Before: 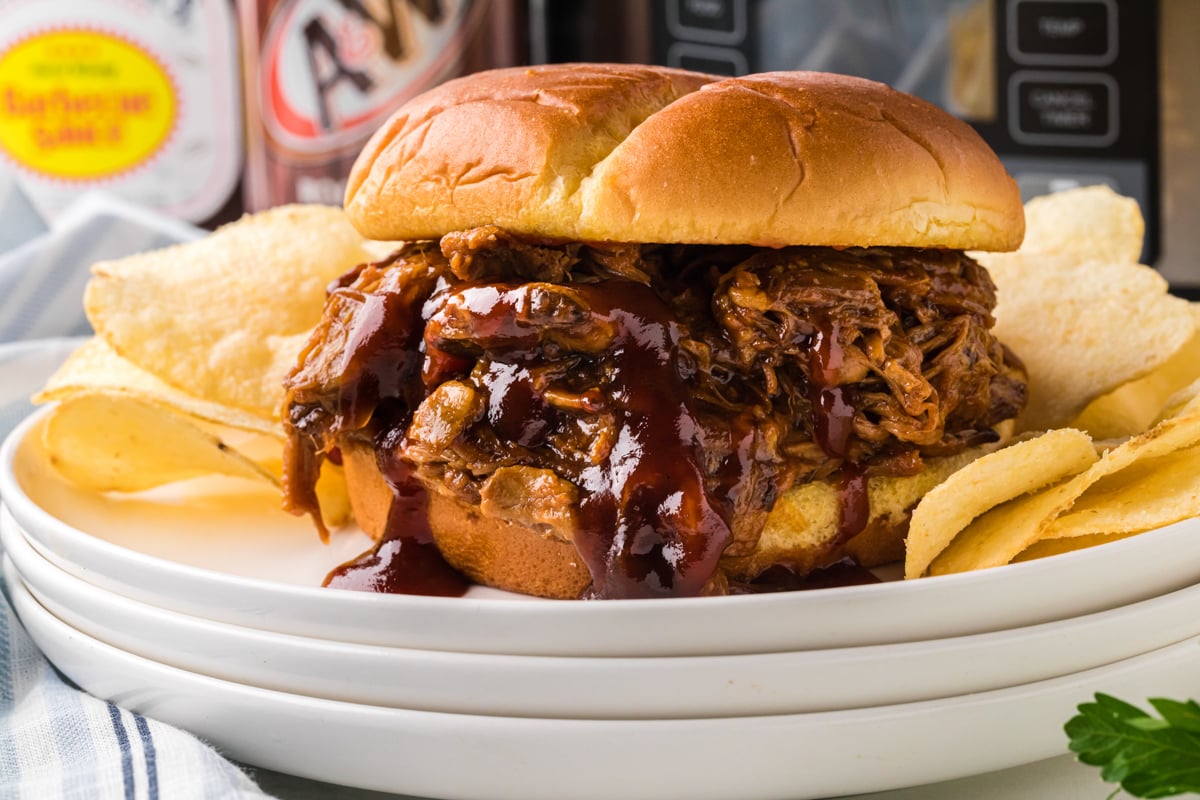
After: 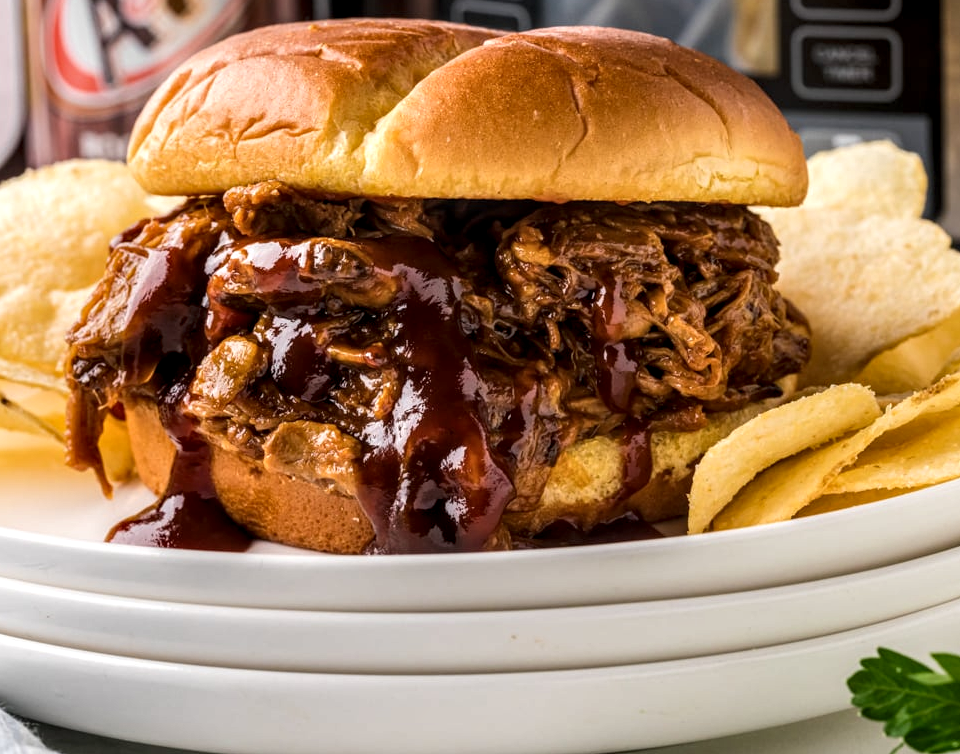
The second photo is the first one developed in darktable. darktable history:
crop and rotate: left 18.146%, top 5.74%, right 1.801%
local contrast: highlights 59%, detail 146%
